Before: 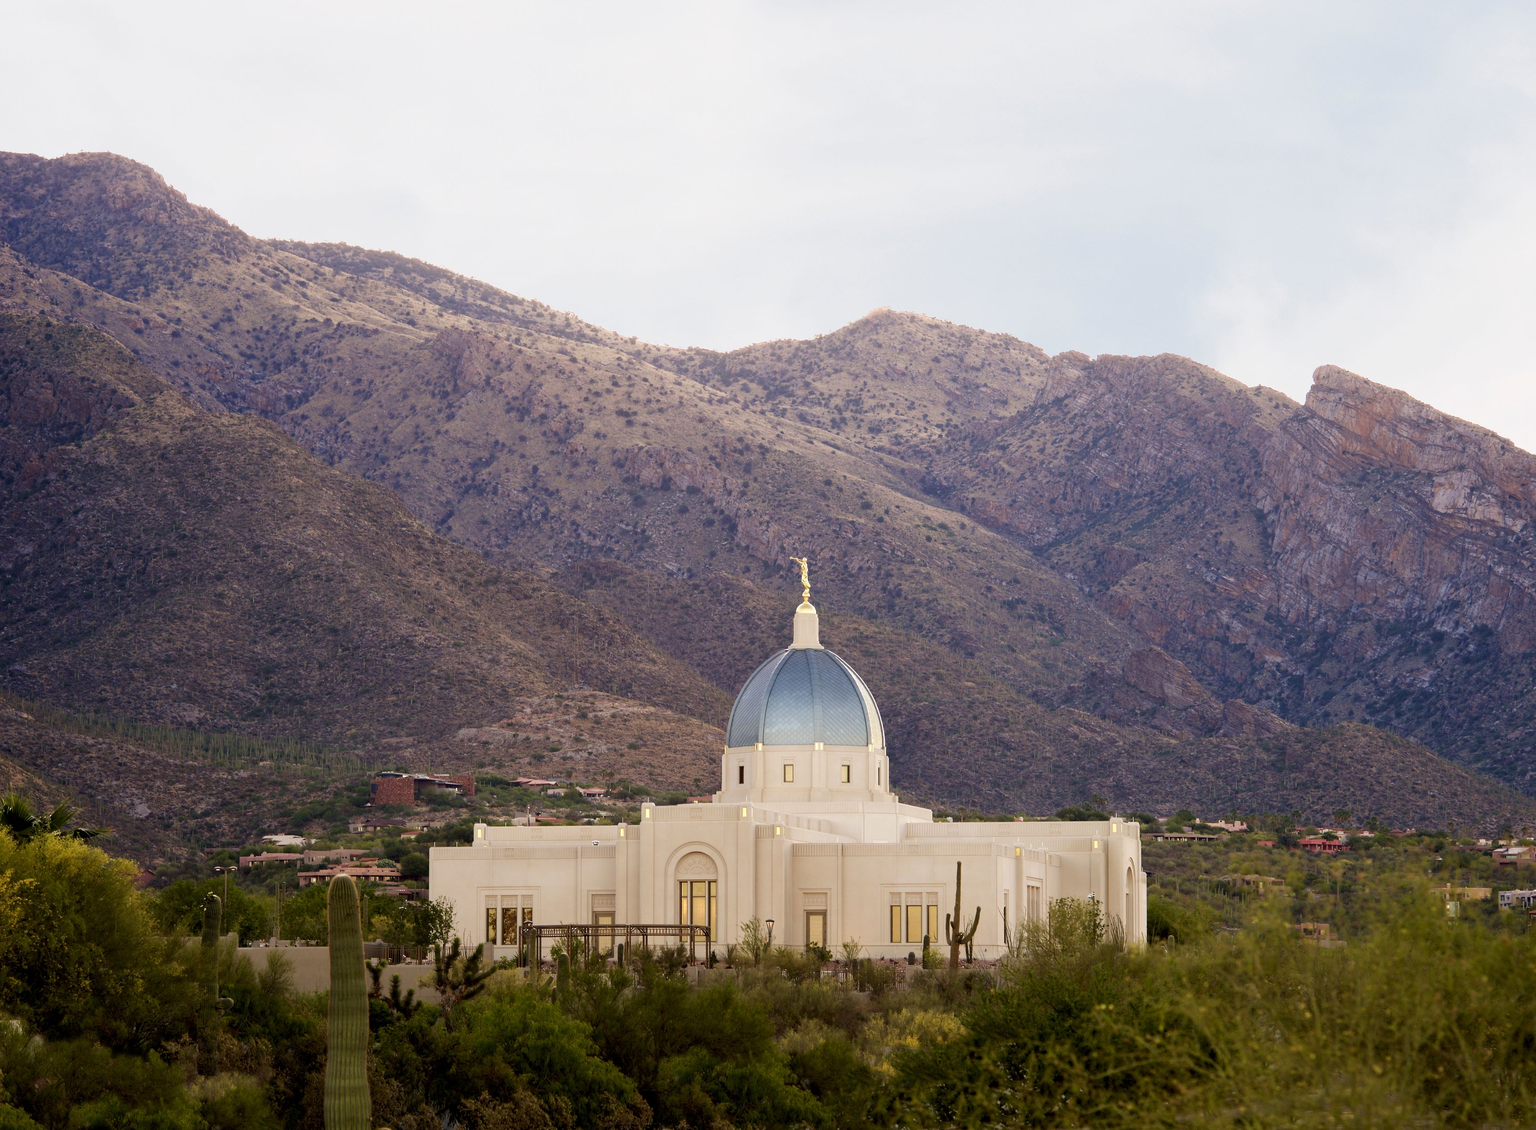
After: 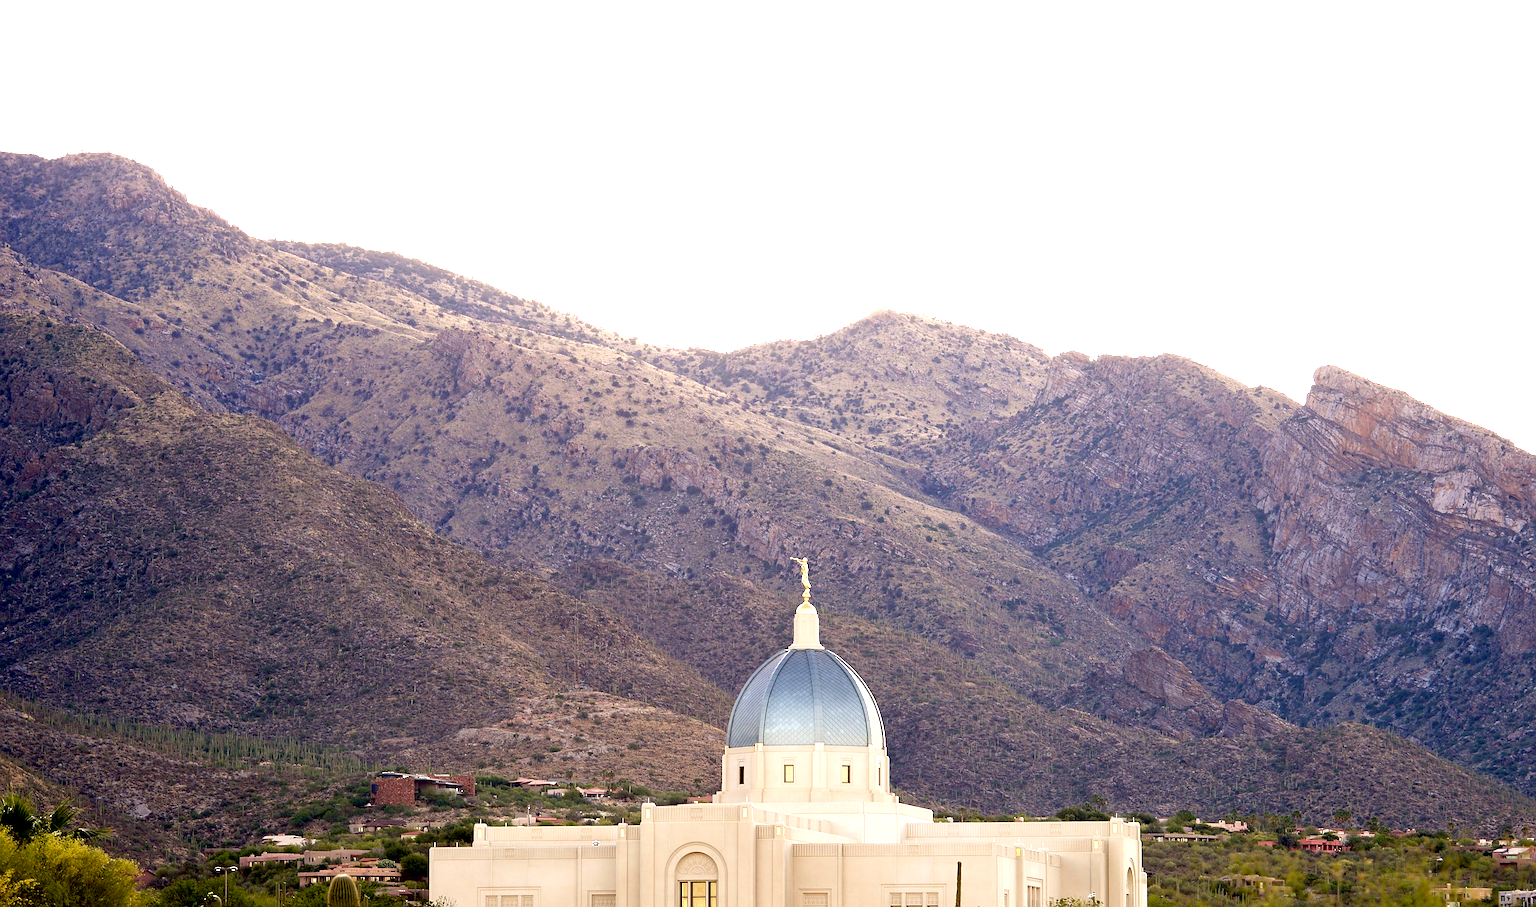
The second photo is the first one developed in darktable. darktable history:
local contrast: mode bilateral grid, contrast 16, coarseness 36, detail 103%, midtone range 0.2
crop: bottom 19.694%
sharpen: on, module defaults
exposure: black level correction 0.012, exposure 0.69 EV, compensate highlight preservation false
